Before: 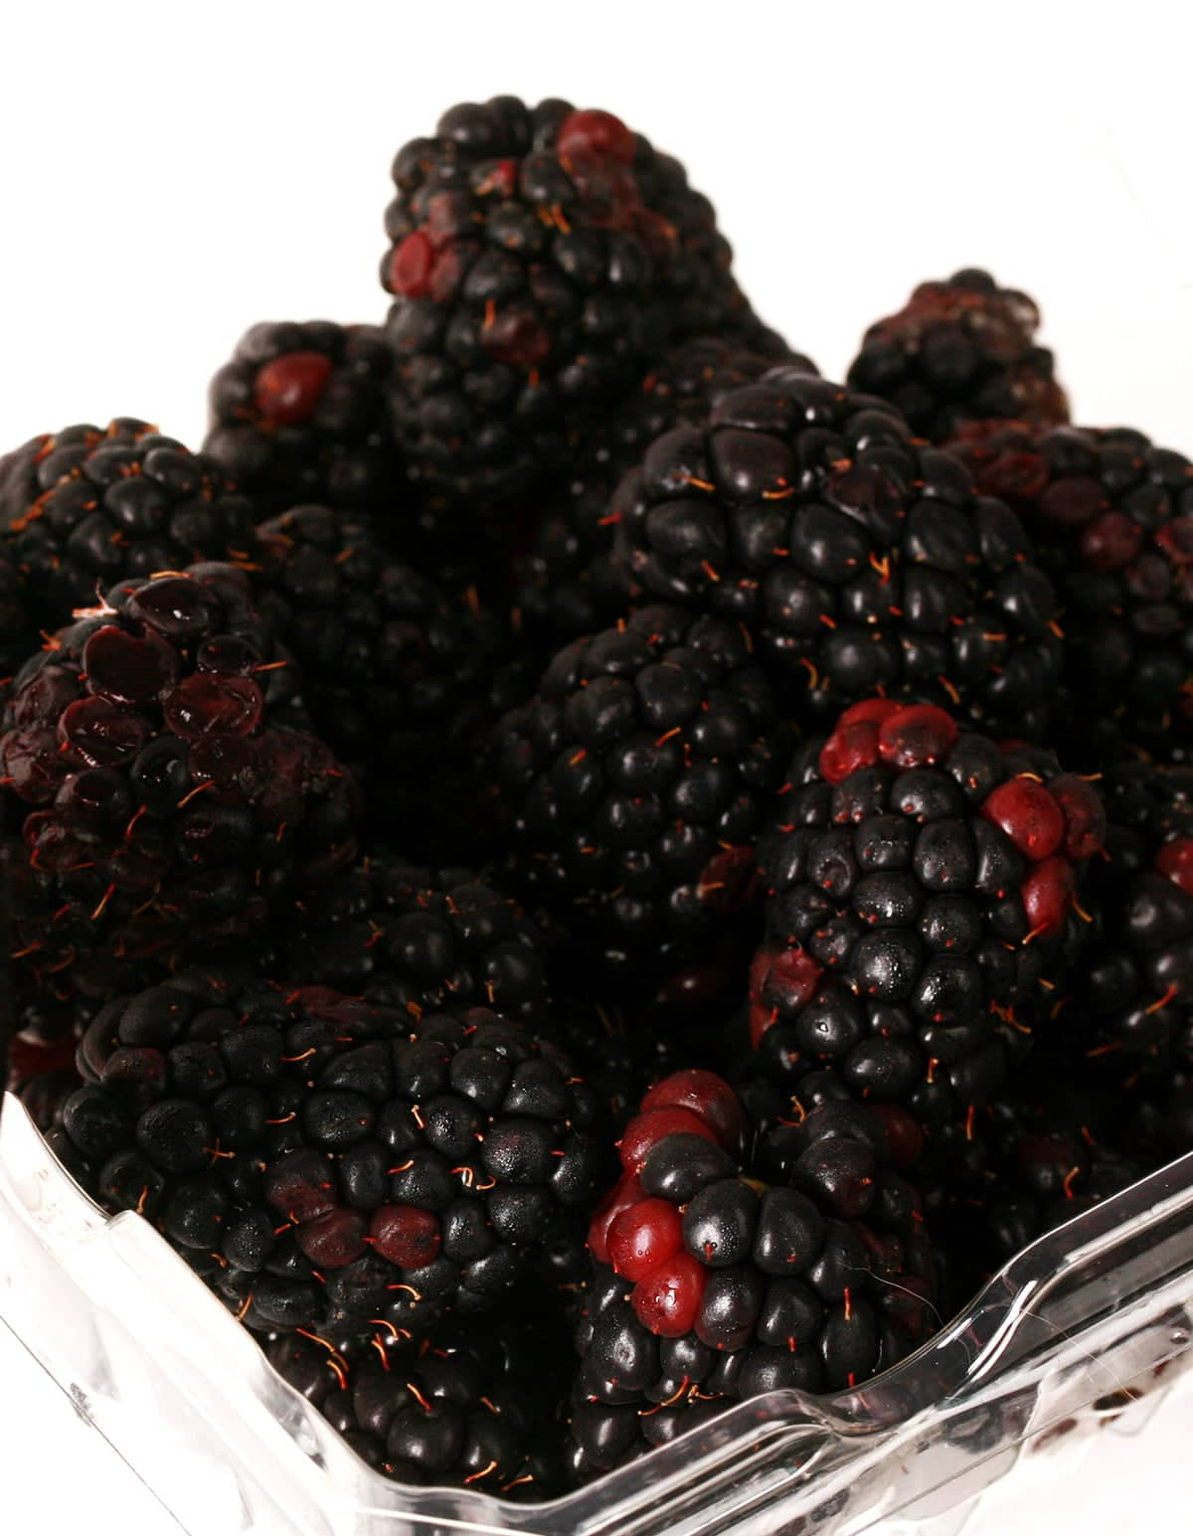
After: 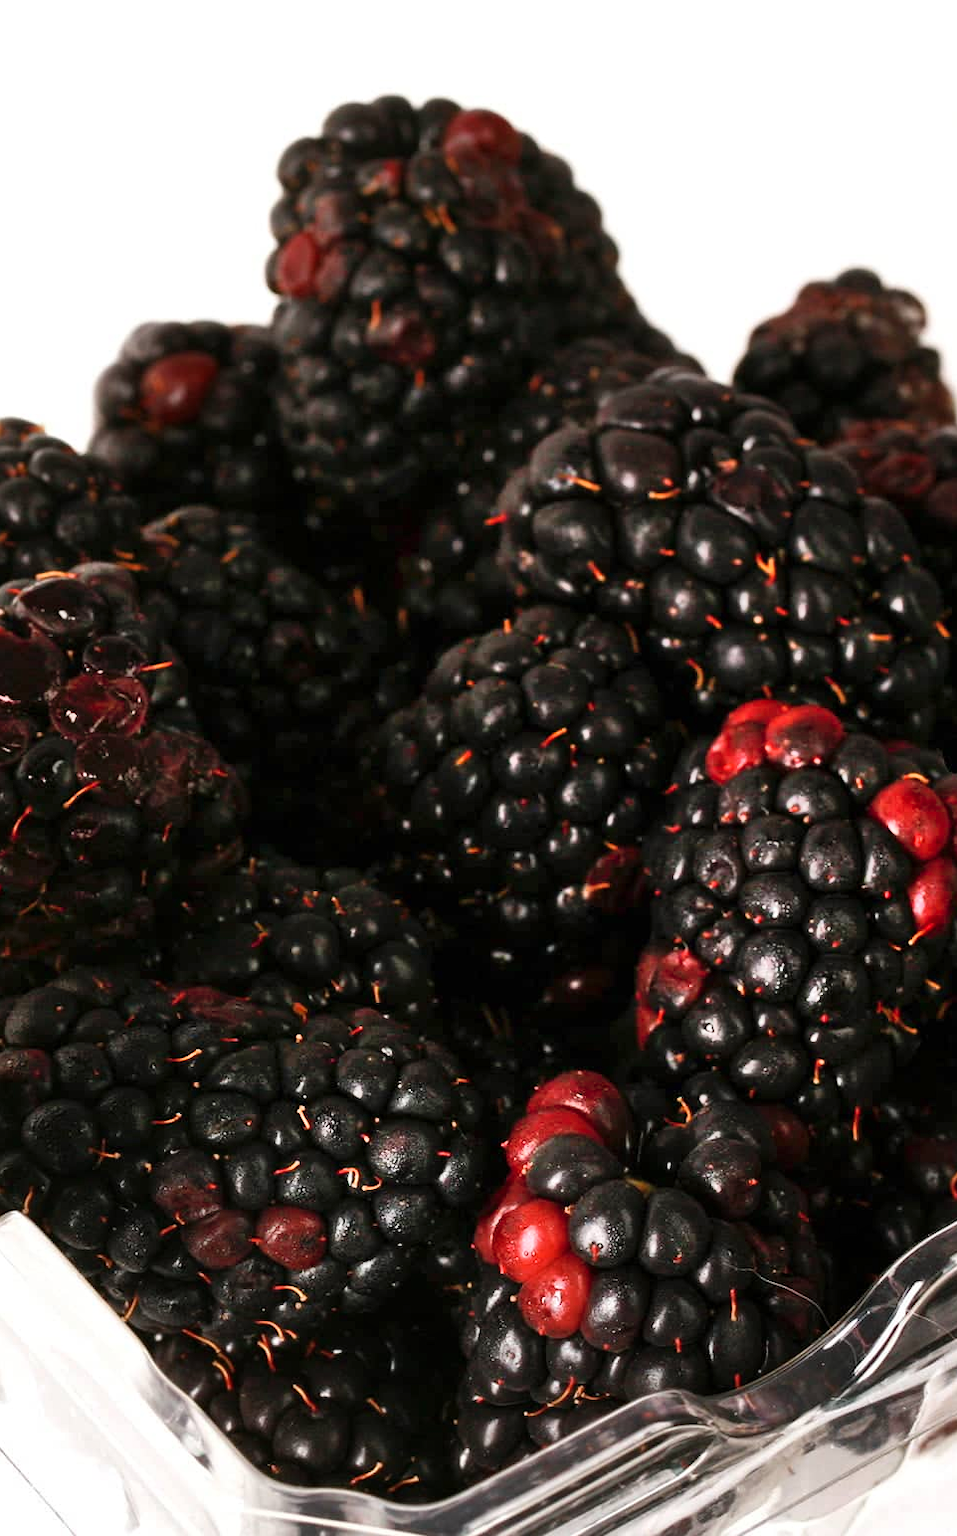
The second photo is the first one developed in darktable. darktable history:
crop and rotate: left 9.597%, right 10.195%
shadows and highlights: shadows 52.34, highlights -28.23, soften with gaussian
